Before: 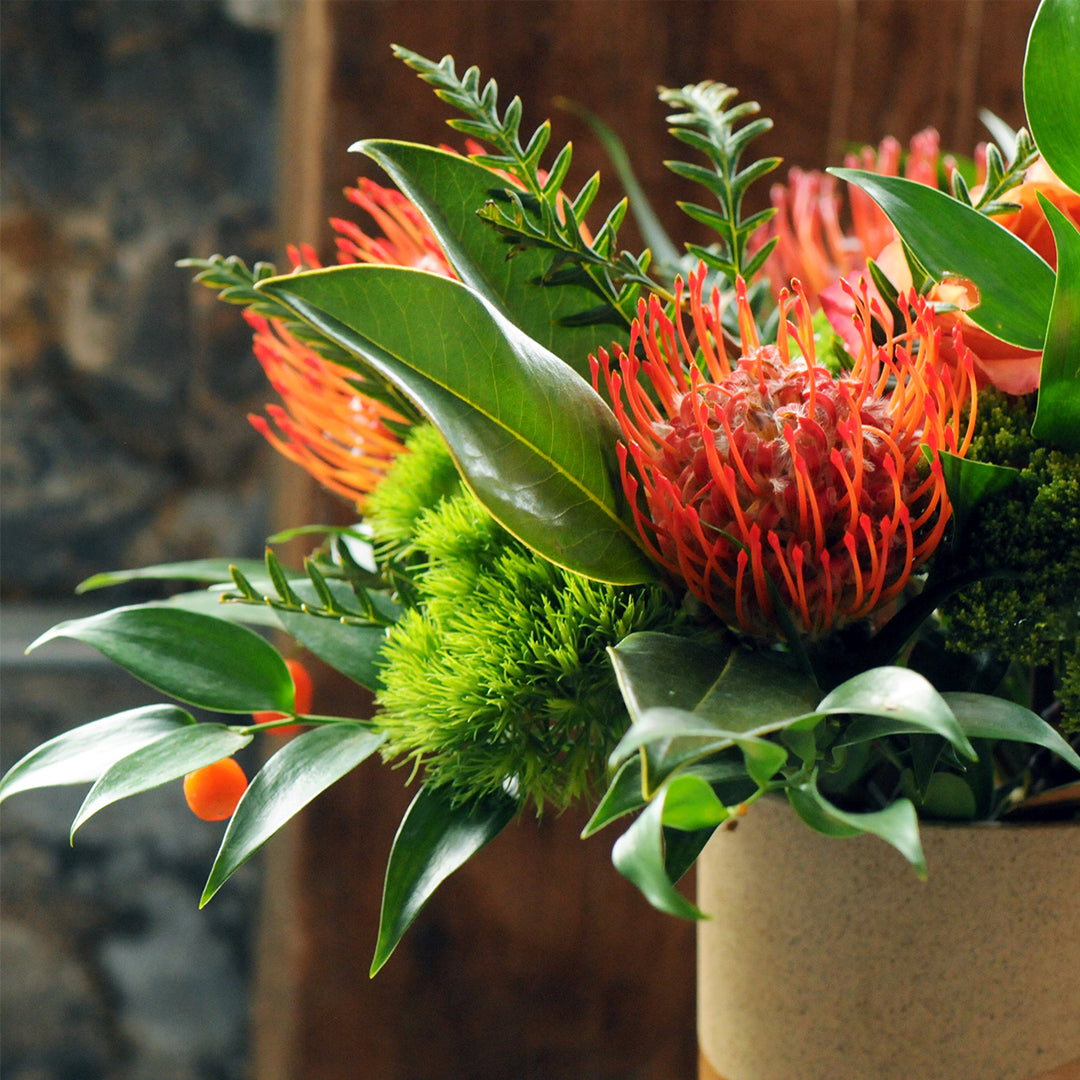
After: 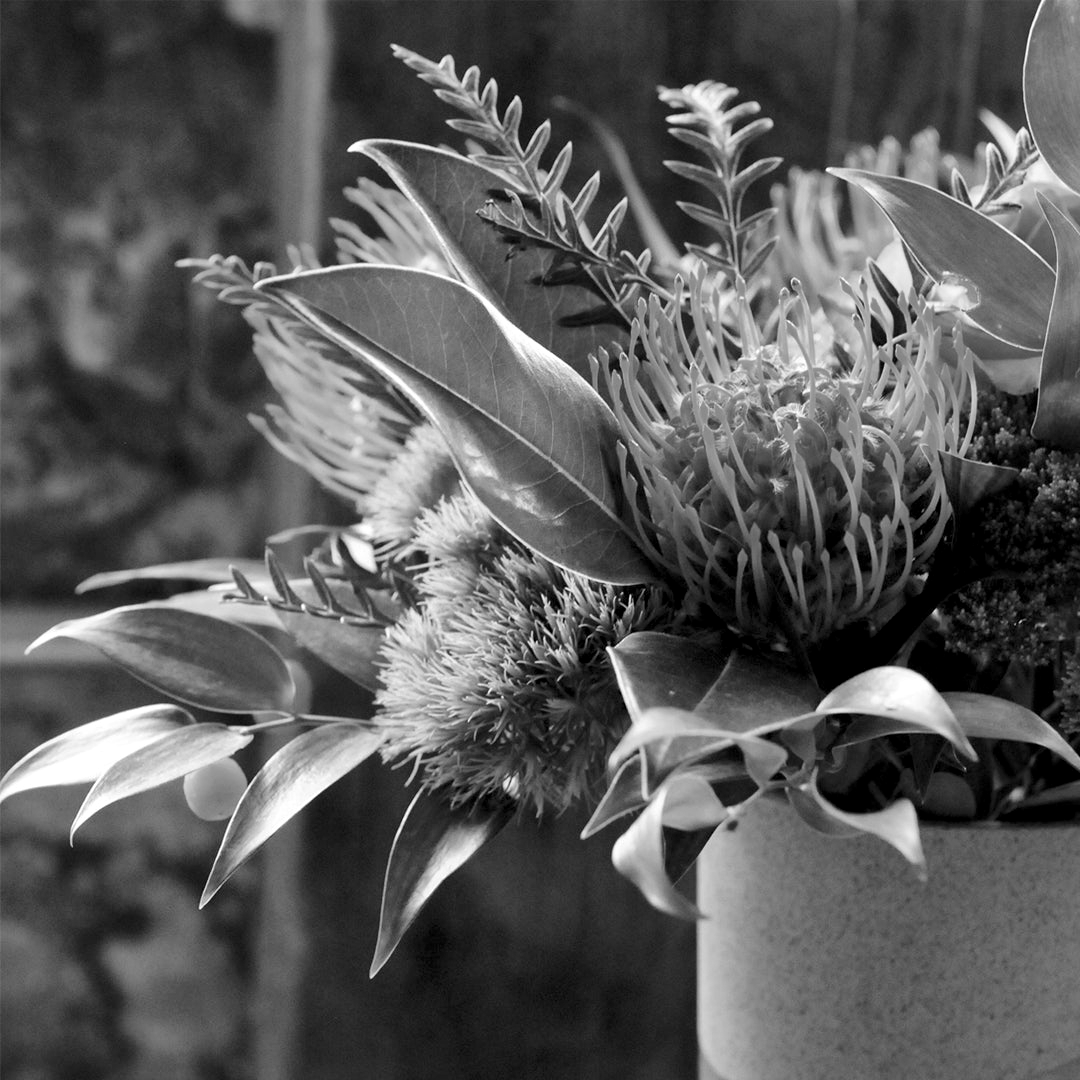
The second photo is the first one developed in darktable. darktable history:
monochrome: on, module defaults
local contrast: mode bilateral grid, contrast 20, coarseness 100, detail 150%, midtone range 0.2
